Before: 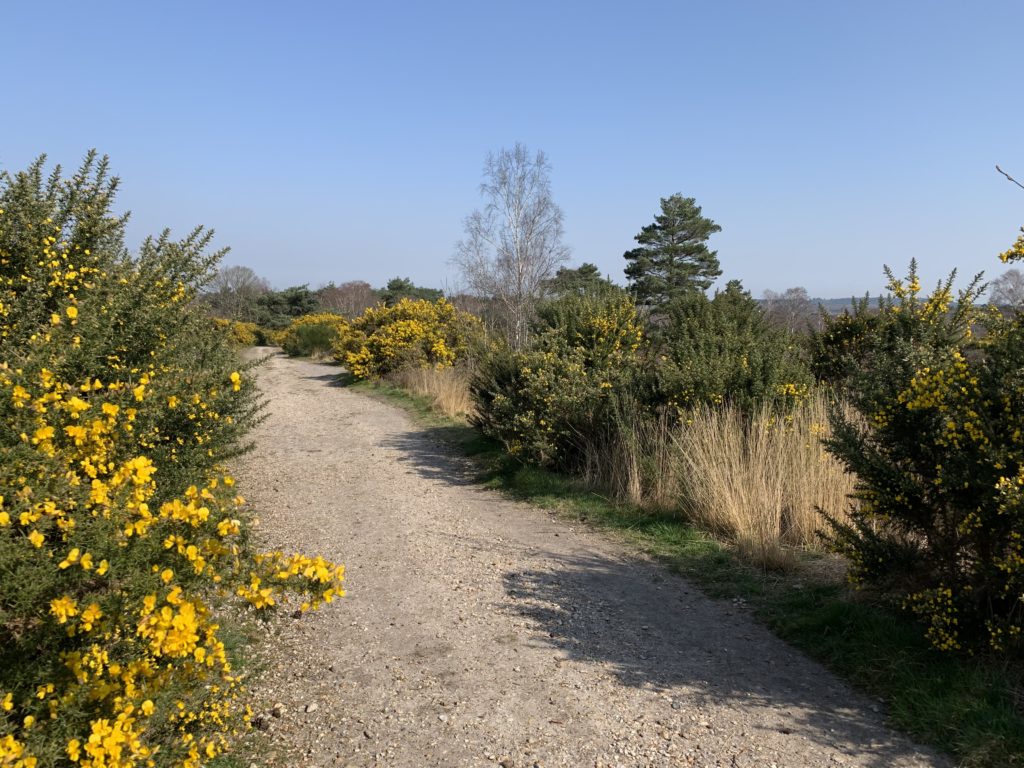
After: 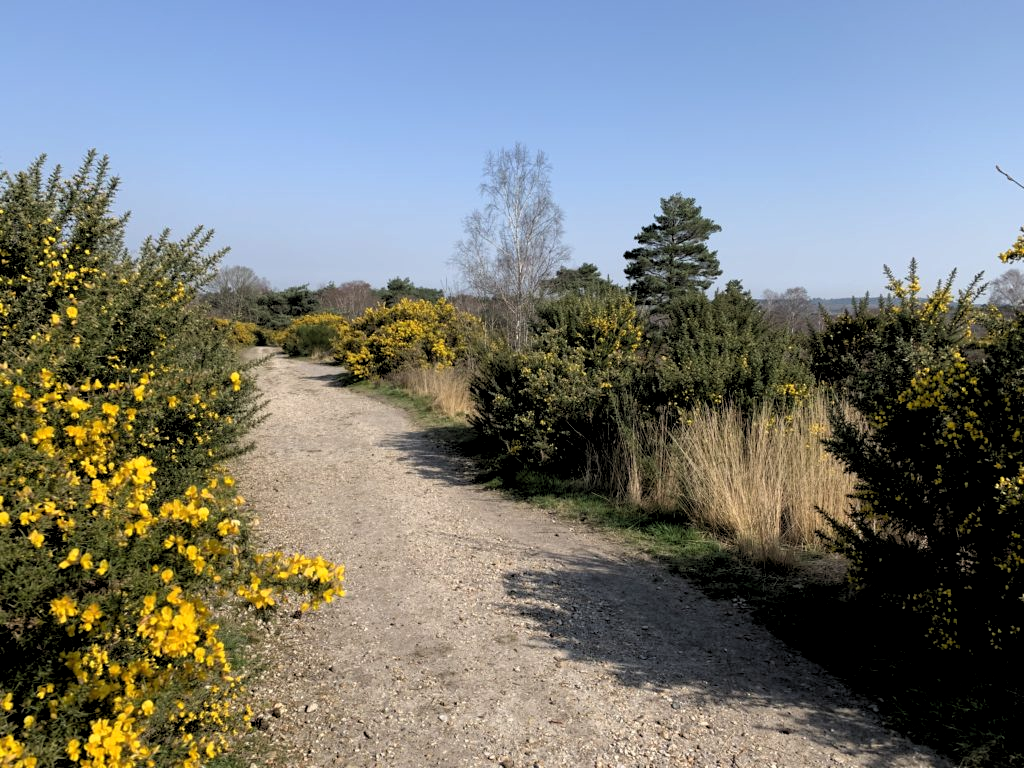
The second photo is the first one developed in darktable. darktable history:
base curve: curves: ch0 [(0.017, 0) (0.425, 0.441) (0.844, 0.933) (1, 1)]
